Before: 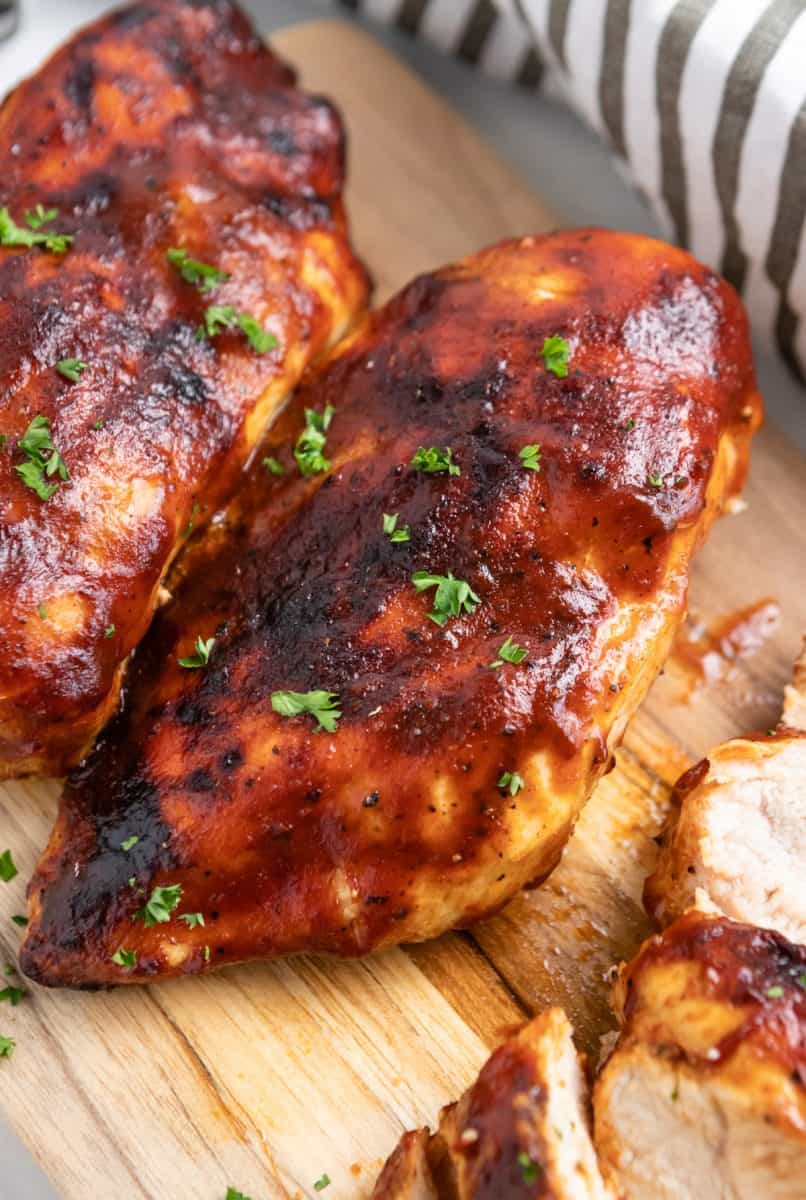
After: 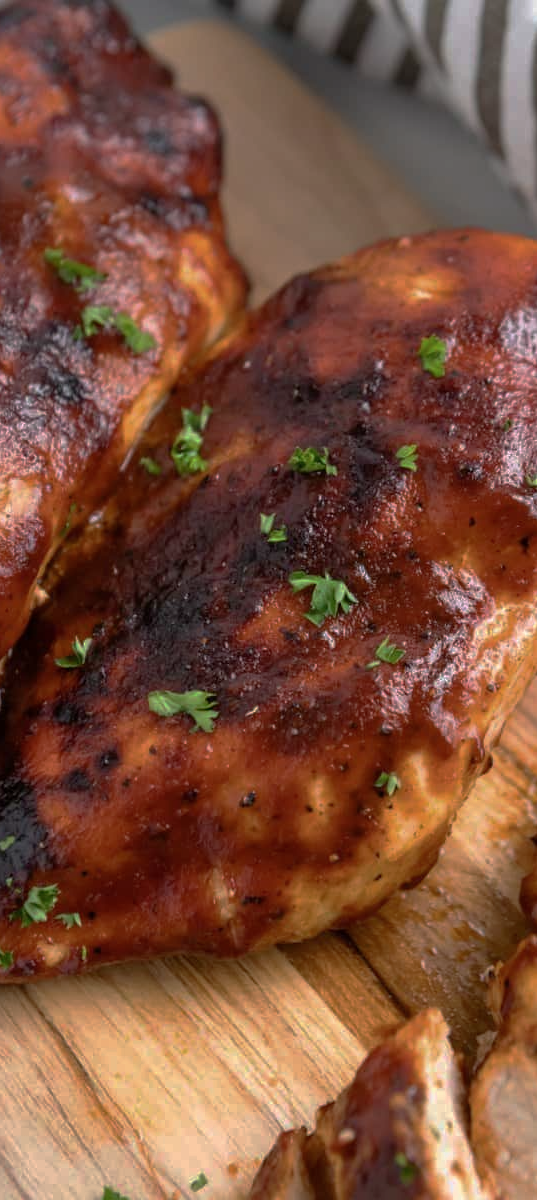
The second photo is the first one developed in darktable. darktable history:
base curve: curves: ch0 [(0, 0) (0.826, 0.587) (1, 1)], preserve colors none
crop and rotate: left 15.384%, right 17.952%
contrast brightness saturation: saturation -0.035
